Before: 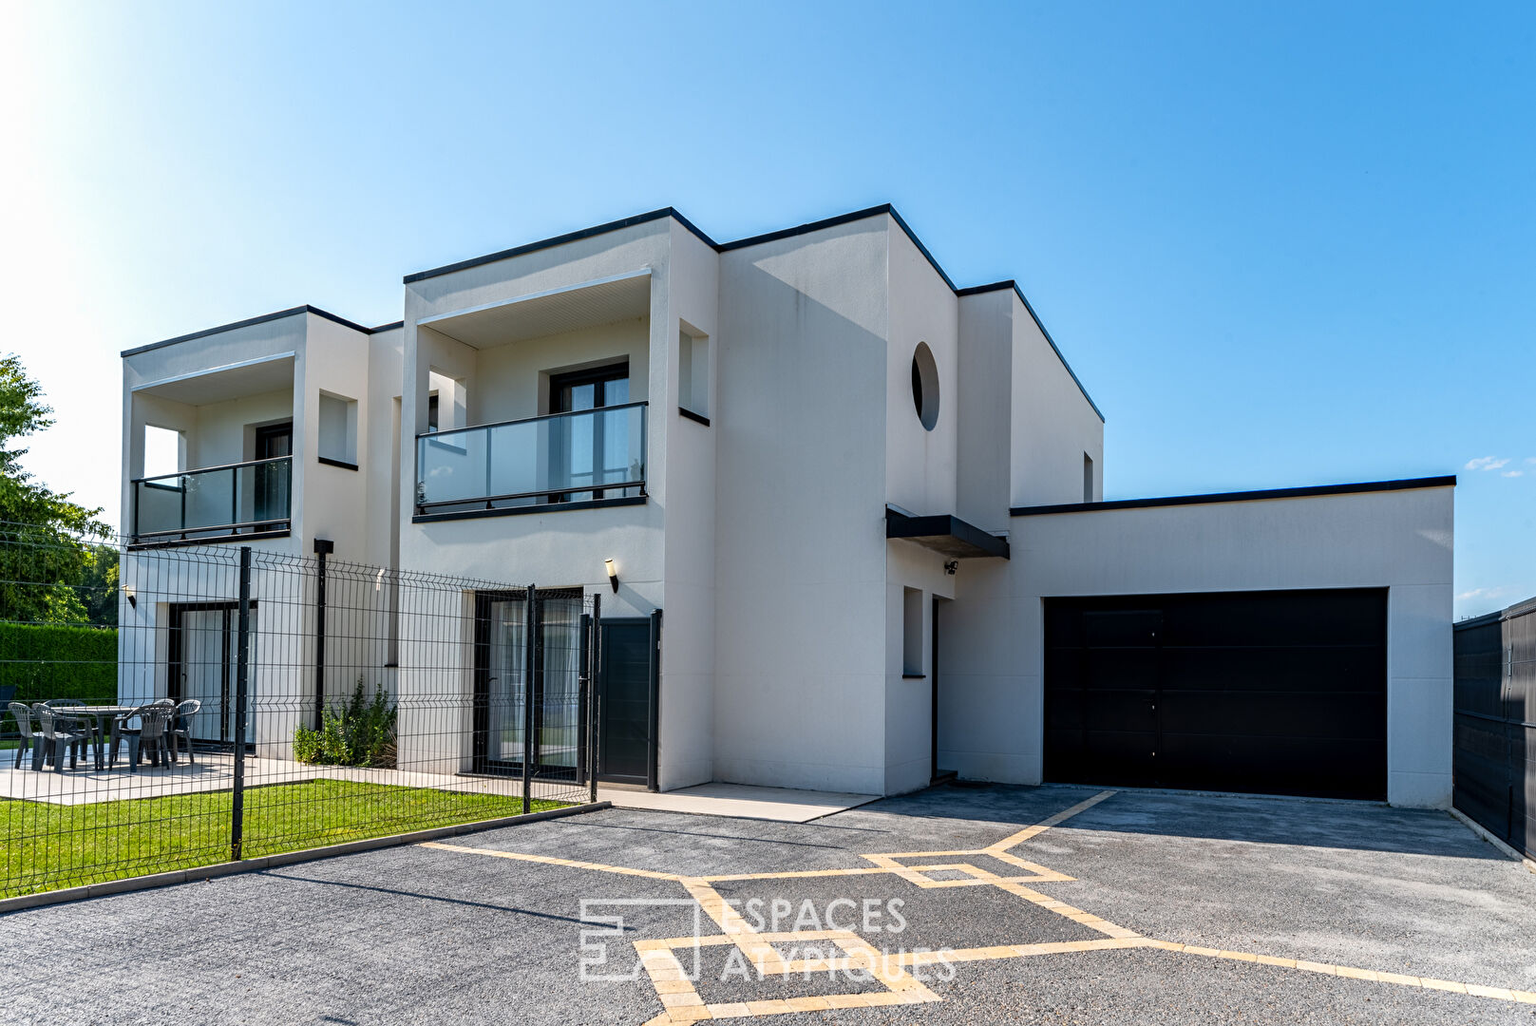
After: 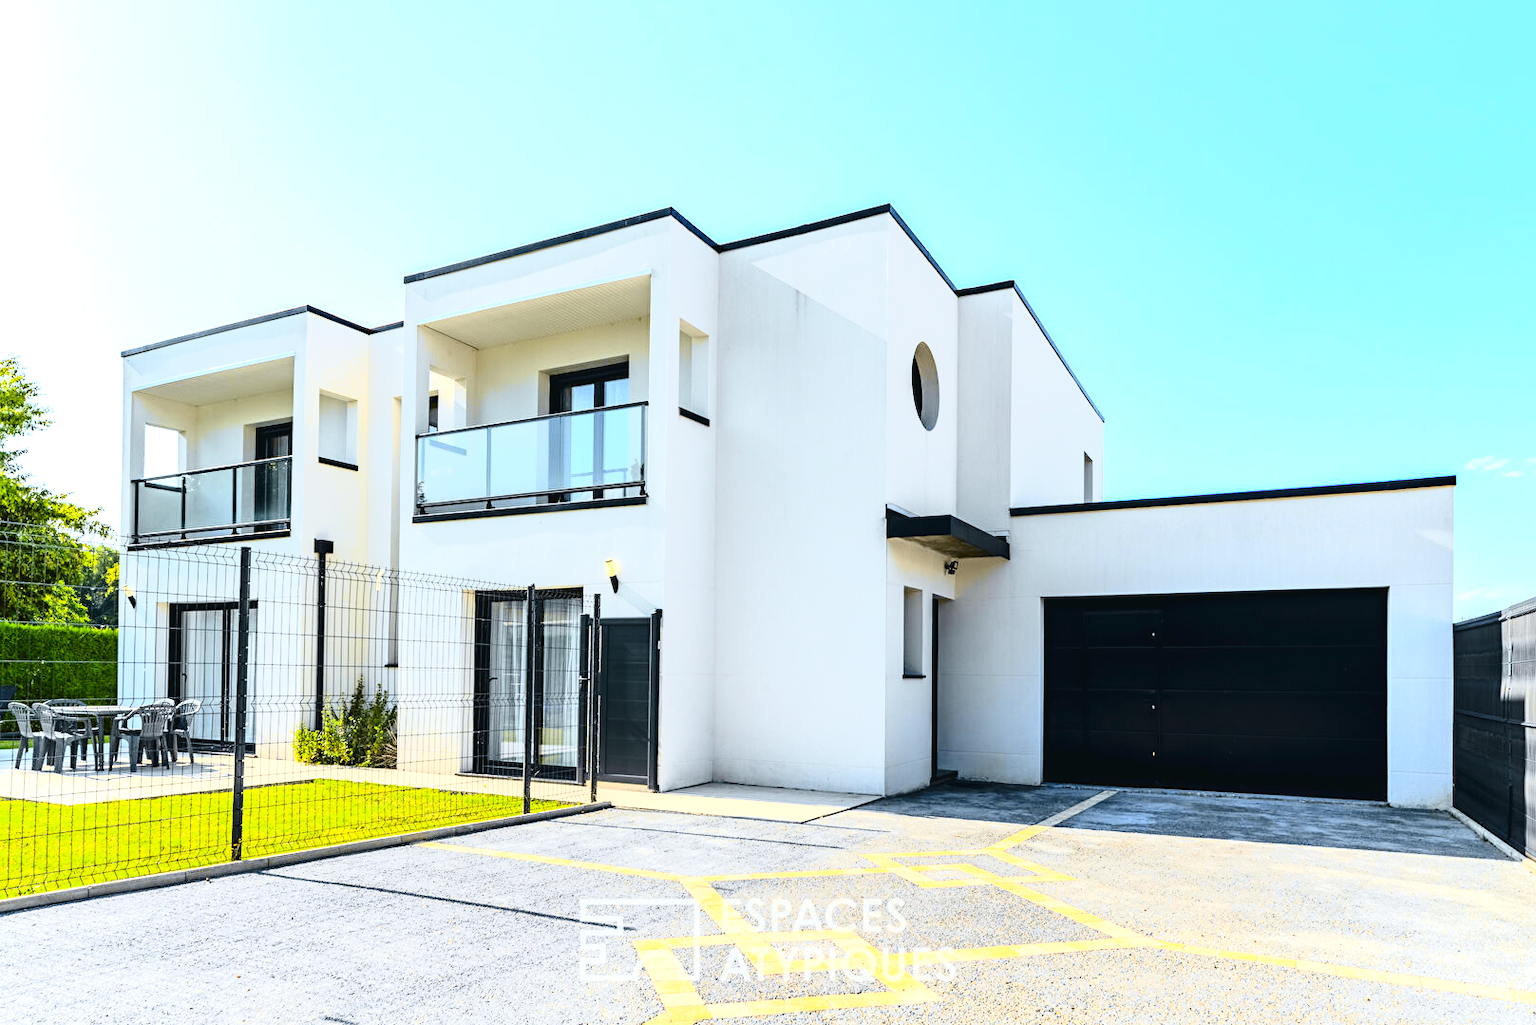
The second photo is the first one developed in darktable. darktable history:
exposure: black level correction 0, exposure 1.3 EV, compensate exposure bias true, compensate highlight preservation false
tone curve: curves: ch0 [(0, 0.029) (0.087, 0.084) (0.227, 0.239) (0.46, 0.576) (0.657, 0.796) (0.861, 0.932) (0.997, 0.951)]; ch1 [(0, 0) (0.353, 0.344) (0.45, 0.46) (0.502, 0.494) (0.534, 0.523) (0.573, 0.576) (0.602, 0.631) (0.647, 0.669) (1, 1)]; ch2 [(0, 0) (0.333, 0.346) (0.385, 0.395) (0.44, 0.466) (0.5, 0.493) (0.521, 0.56) (0.553, 0.579) (0.573, 0.599) (0.667, 0.777) (1, 1)], color space Lab, independent channels, preserve colors none
